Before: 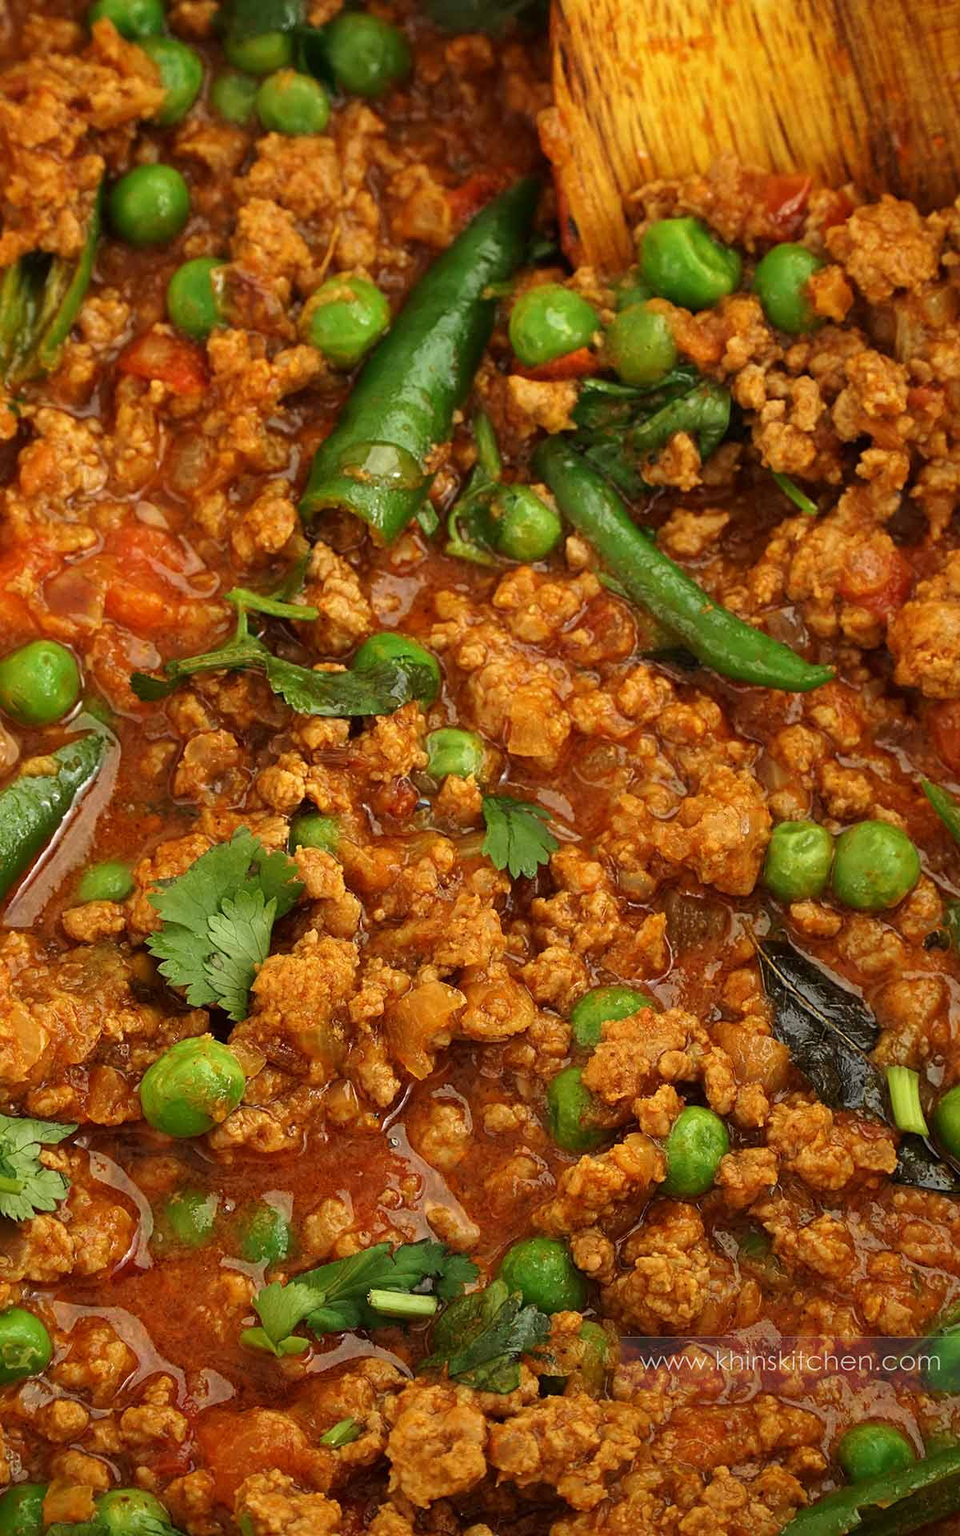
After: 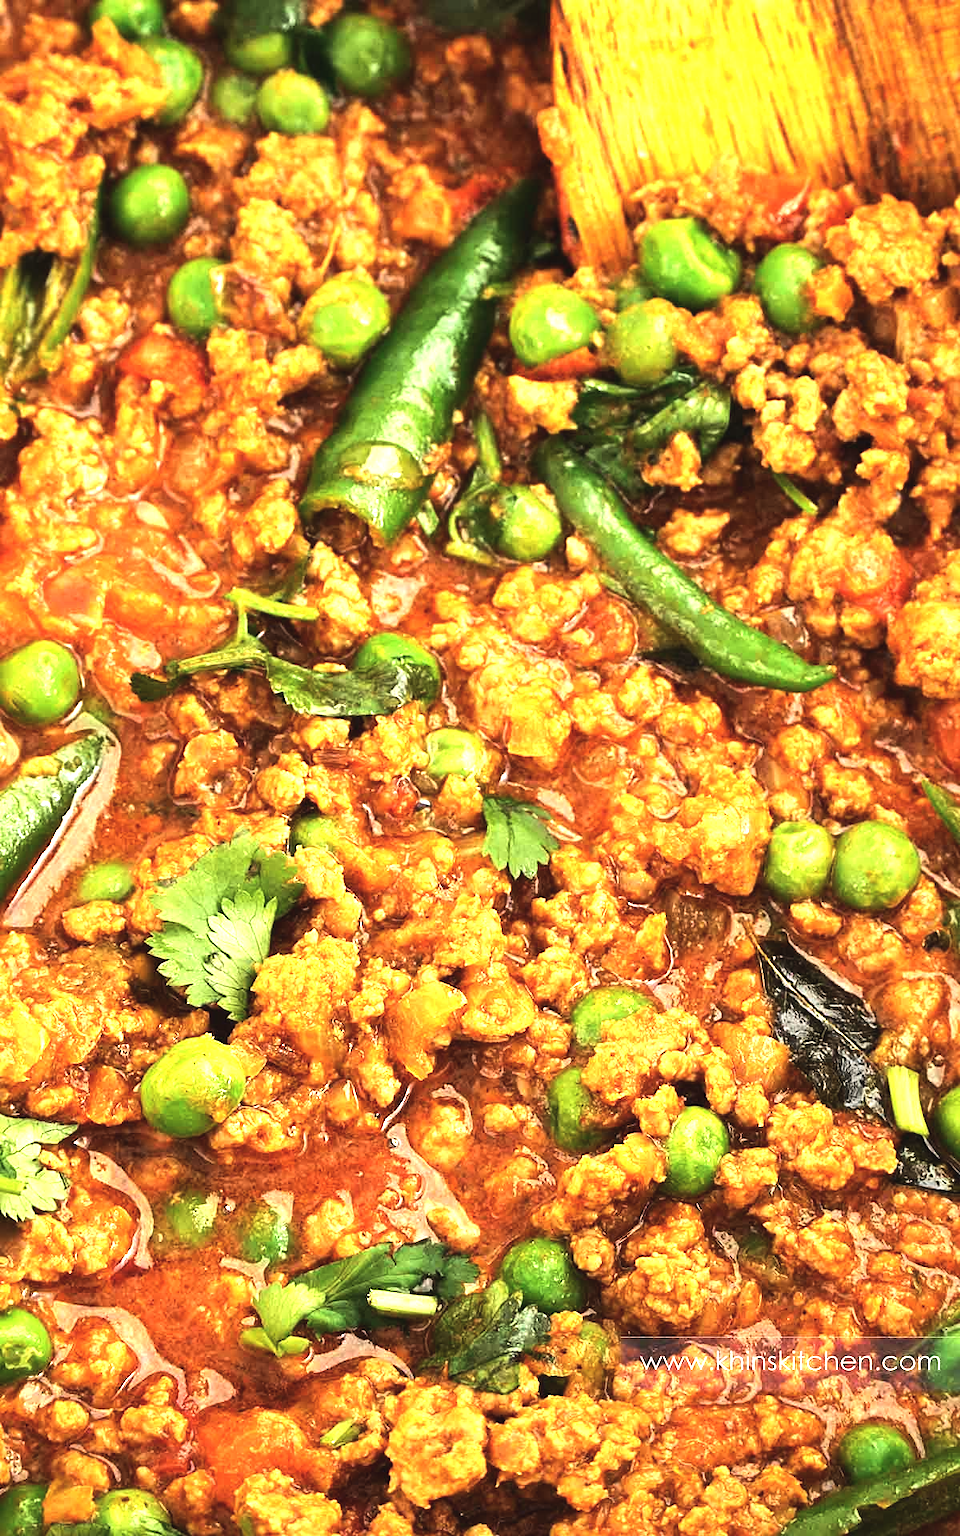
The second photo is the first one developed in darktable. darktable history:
exposure: black level correction -0.005, exposure 1 EV, compensate highlight preservation false
tone equalizer: -8 EV -1.08 EV, -7 EV -1.01 EV, -6 EV -0.867 EV, -5 EV -0.578 EV, -3 EV 0.578 EV, -2 EV 0.867 EV, -1 EV 1.01 EV, +0 EV 1.08 EV, edges refinement/feathering 500, mask exposure compensation -1.57 EV, preserve details no
